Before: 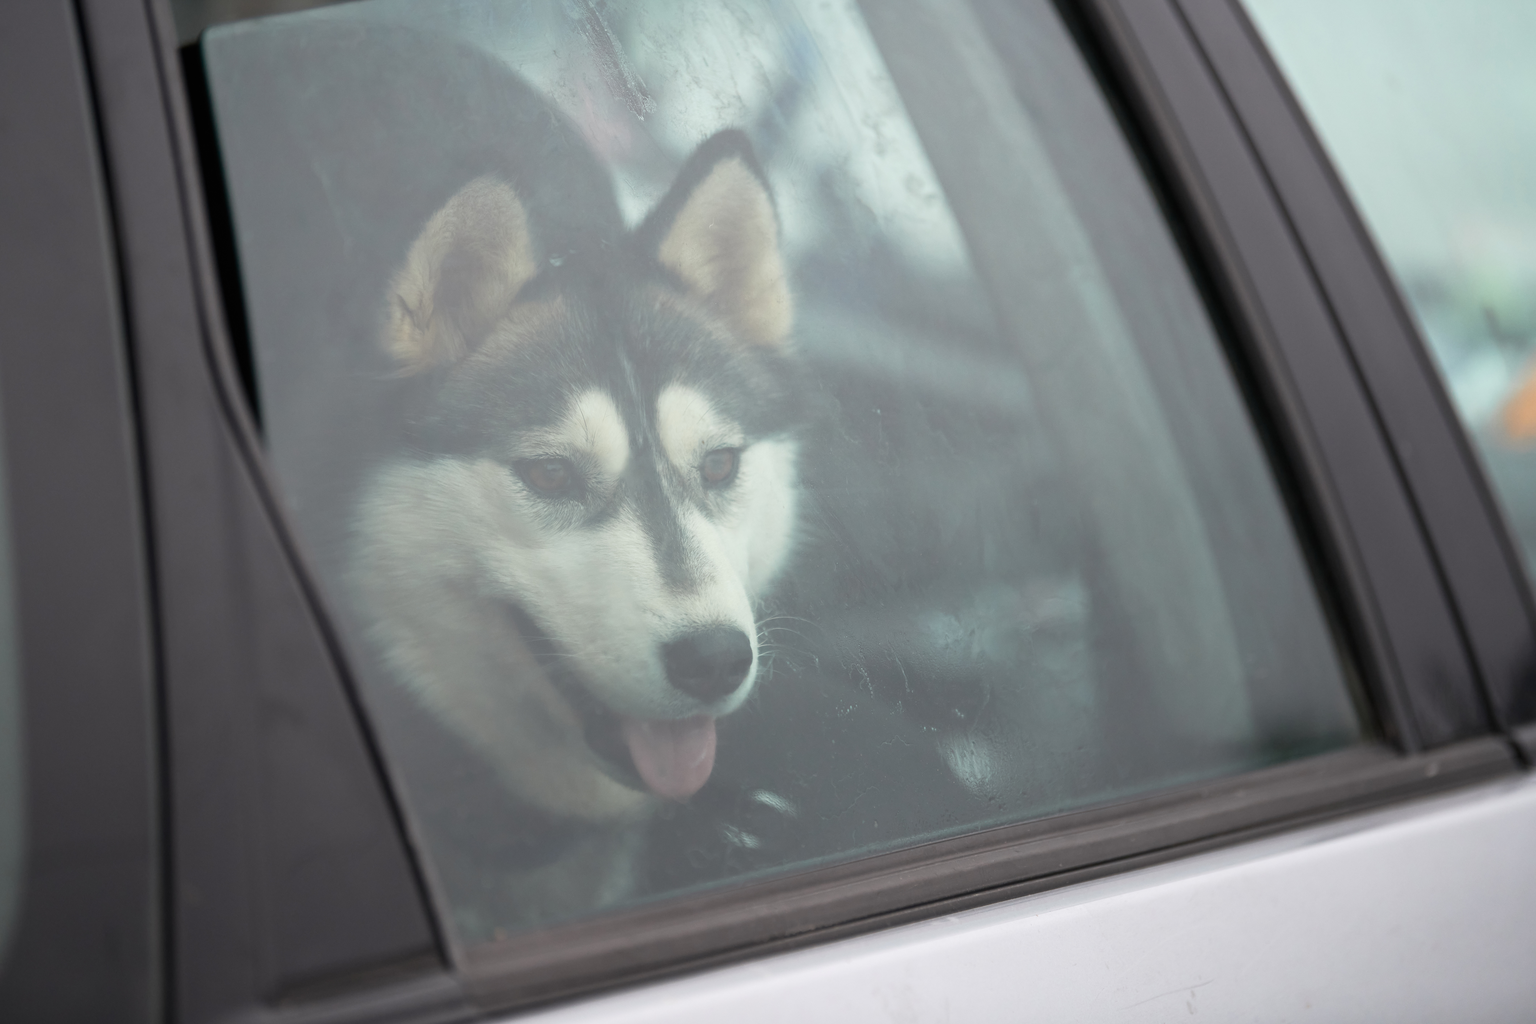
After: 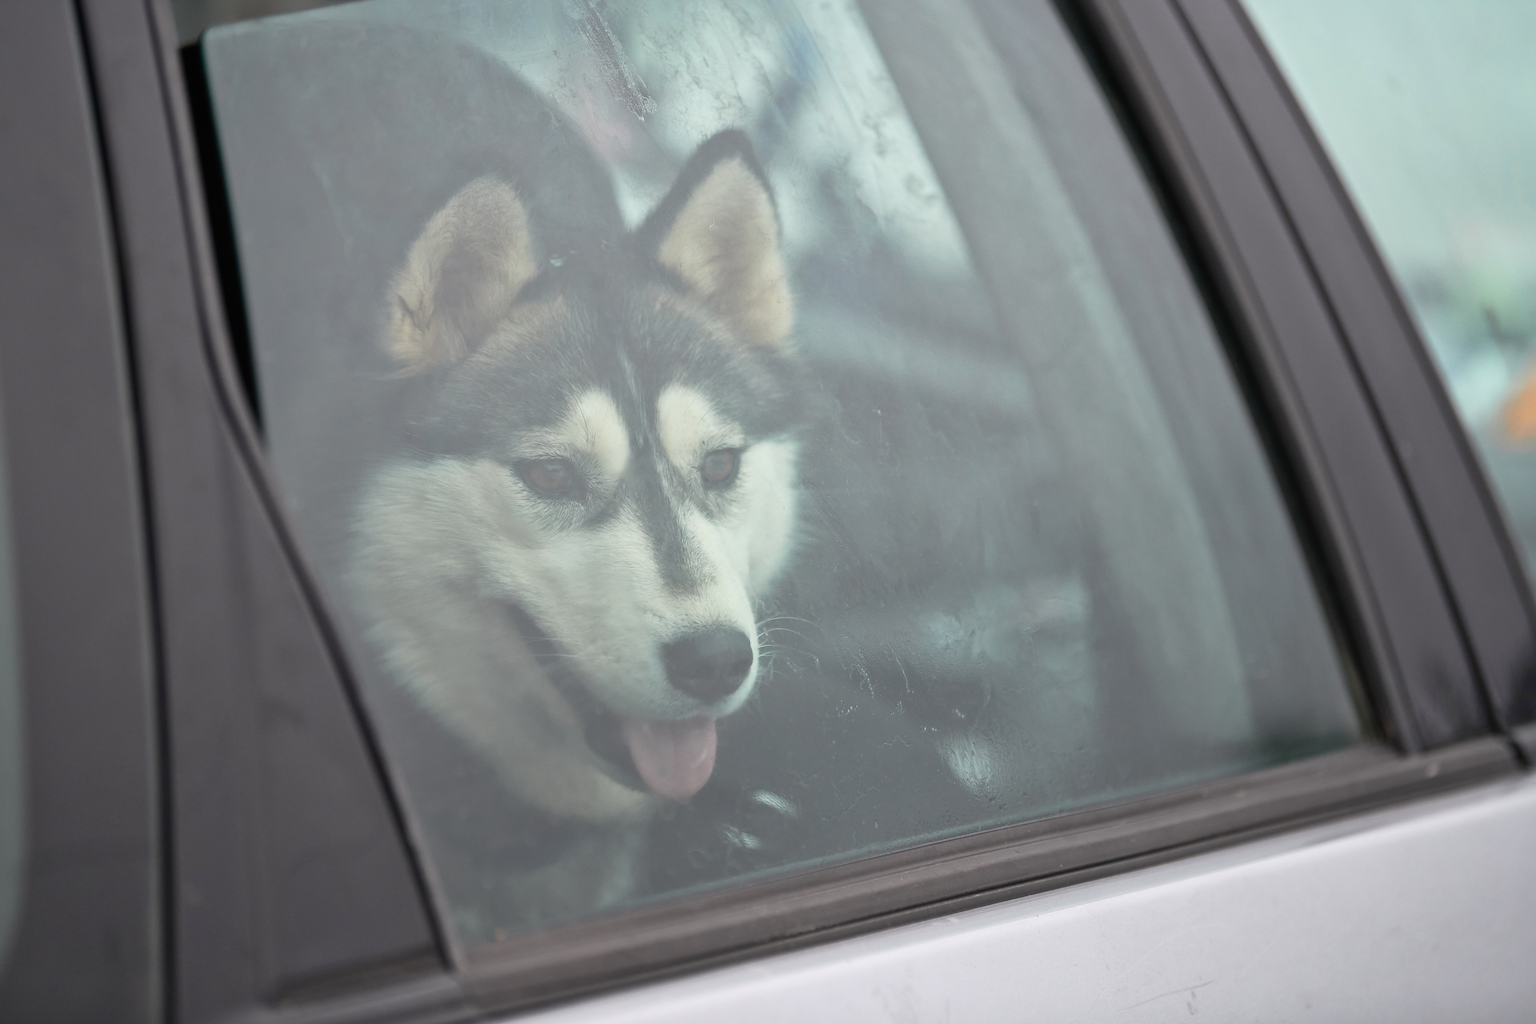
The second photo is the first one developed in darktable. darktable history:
sharpen: amount 0.495
shadows and highlights: on, module defaults
contrast brightness saturation: contrast 0.152, brightness 0.045
